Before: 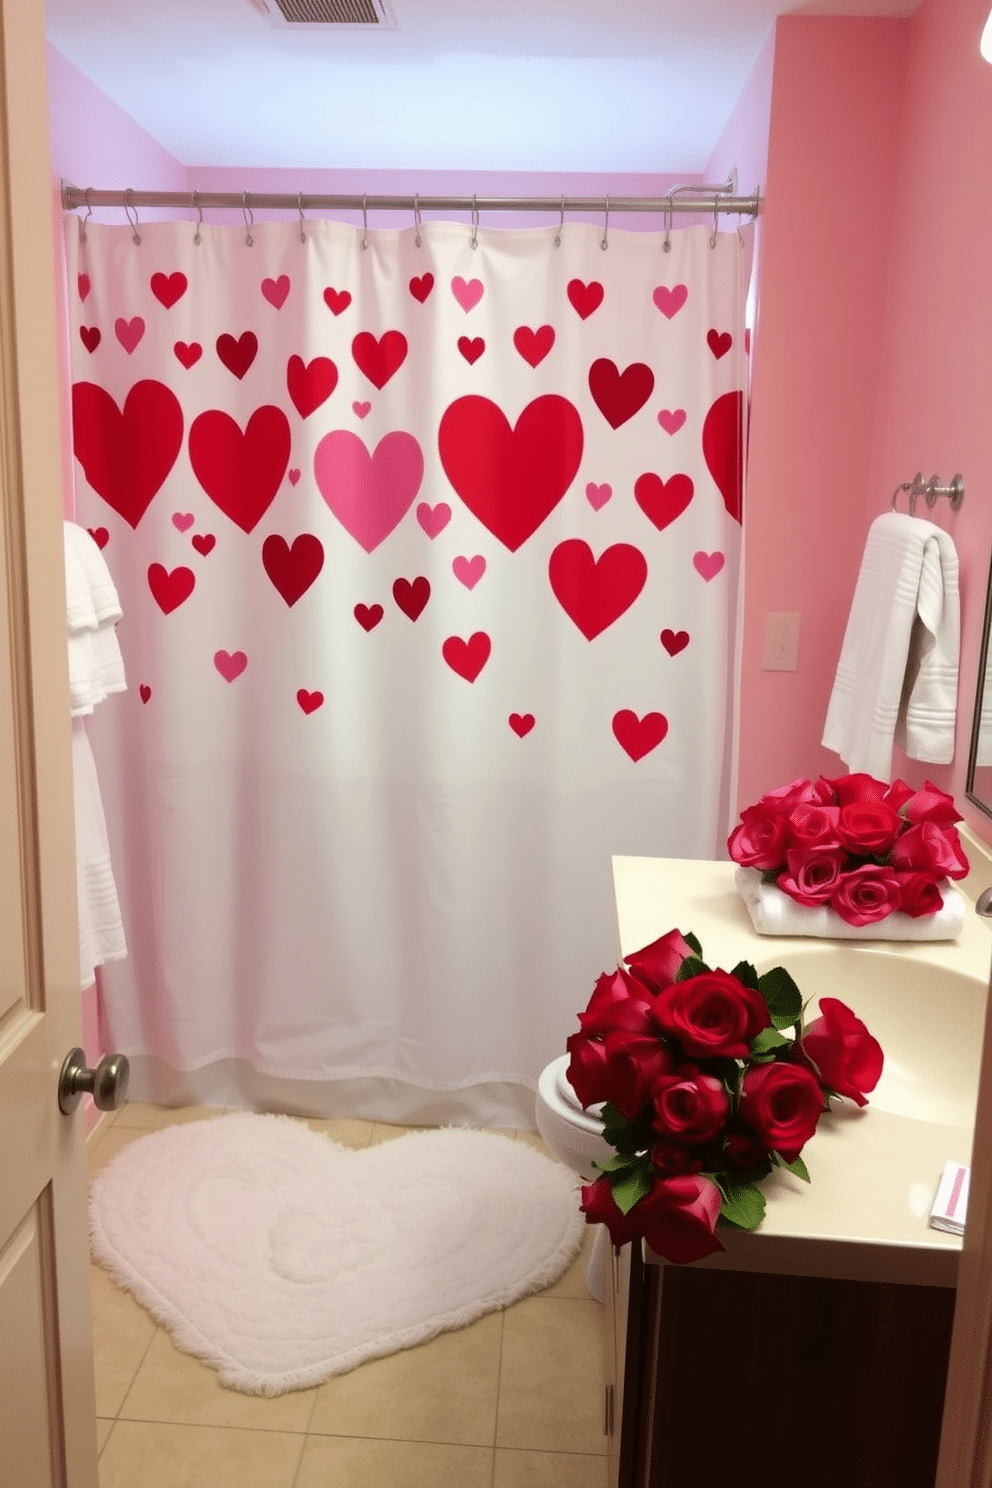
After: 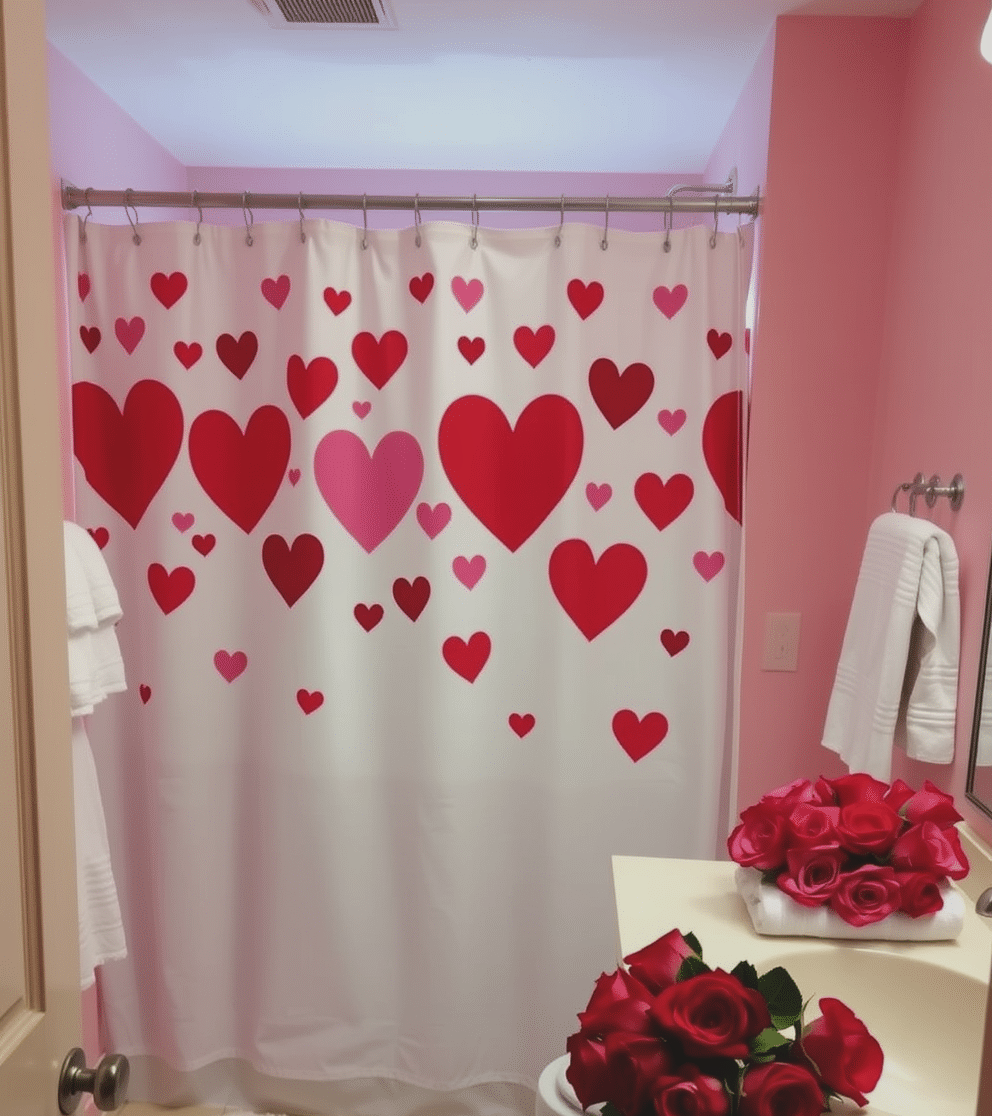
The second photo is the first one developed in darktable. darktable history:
local contrast: highlights 101%, shadows 100%, detail 120%, midtone range 0.2
crop: bottom 24.981%
exposure: black level correction -0.015, exposure -0.503 EV, compensate highlight preservation false
